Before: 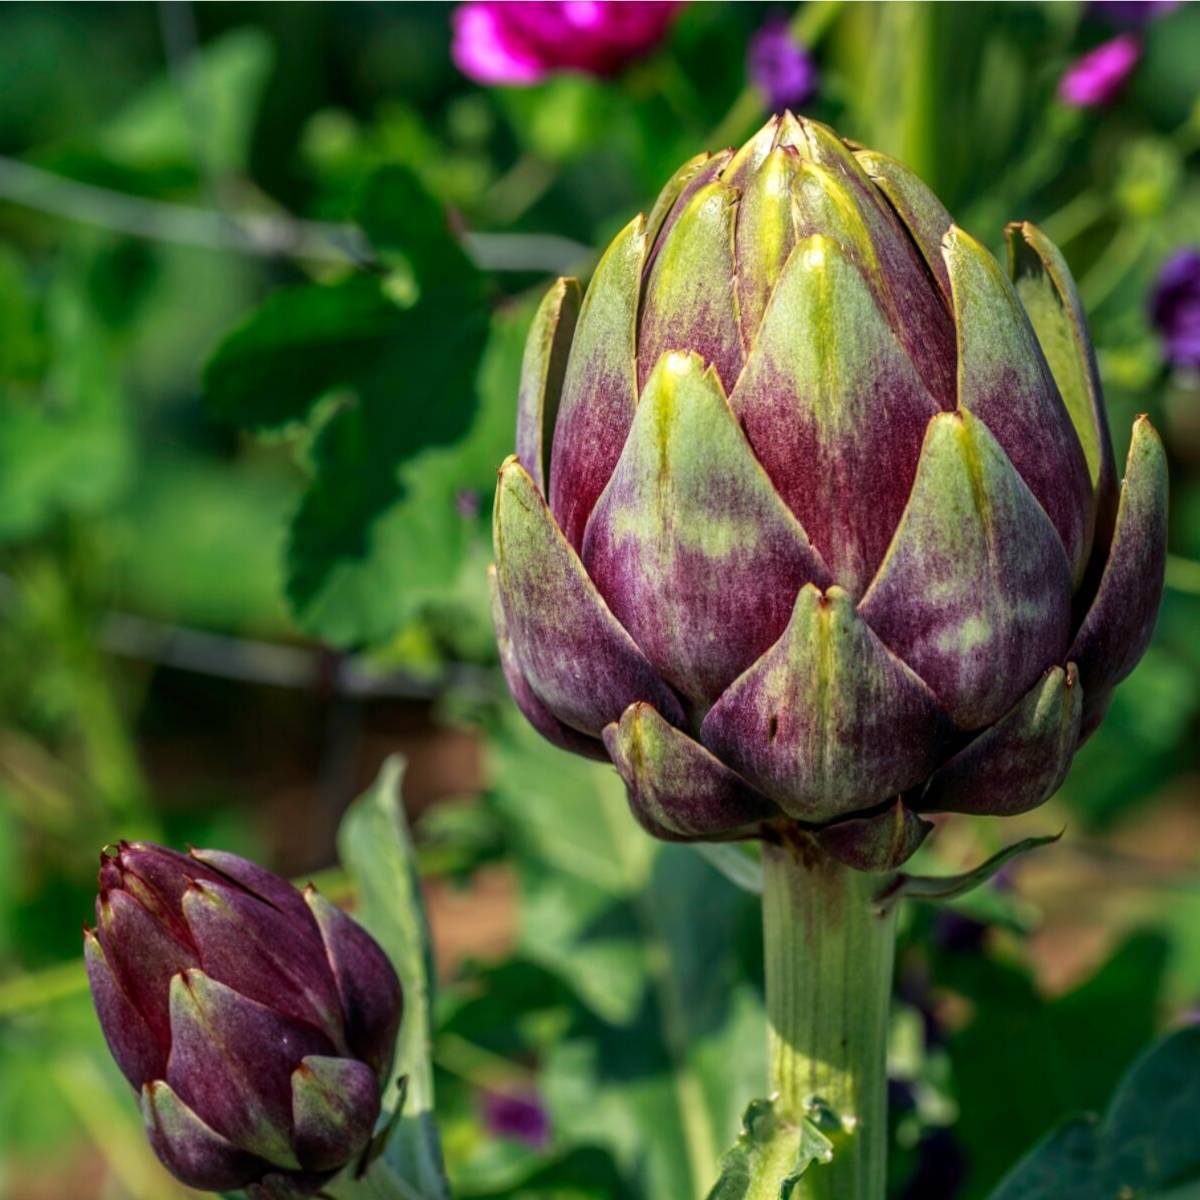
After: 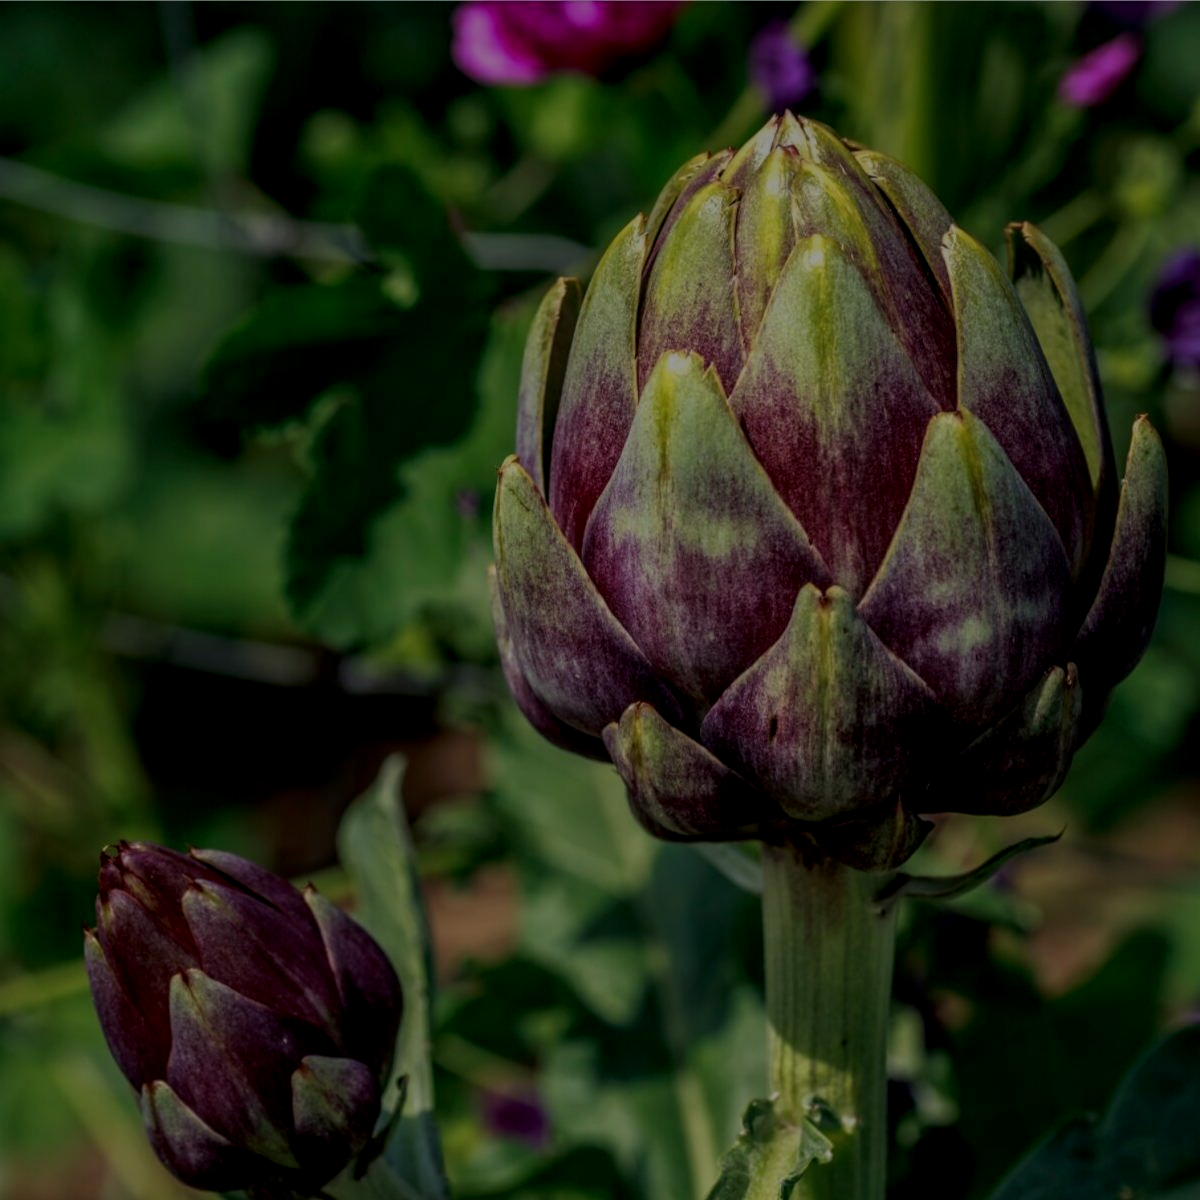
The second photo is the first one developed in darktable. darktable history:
exposure: exposure -1.975 EV, compensate highlight preservation false
local contrast: detail 130%
